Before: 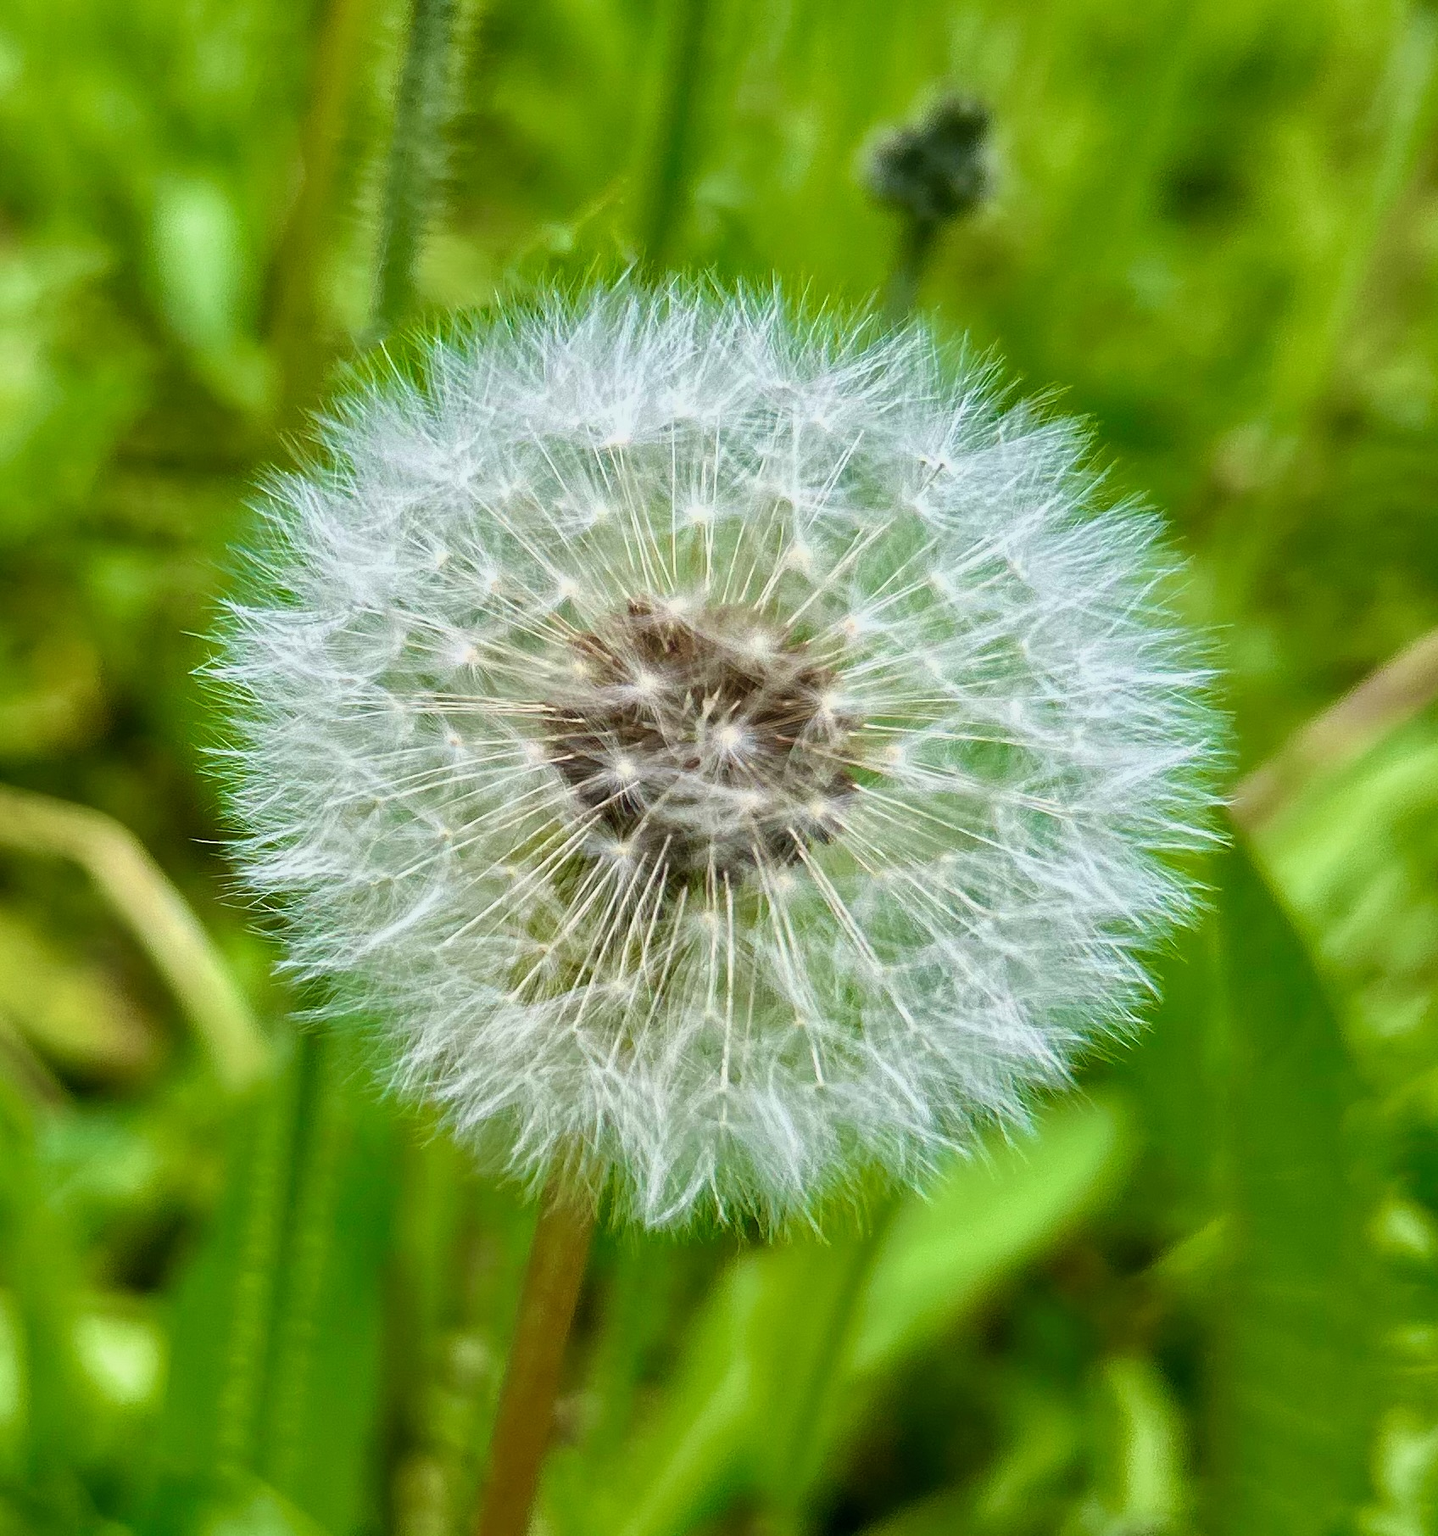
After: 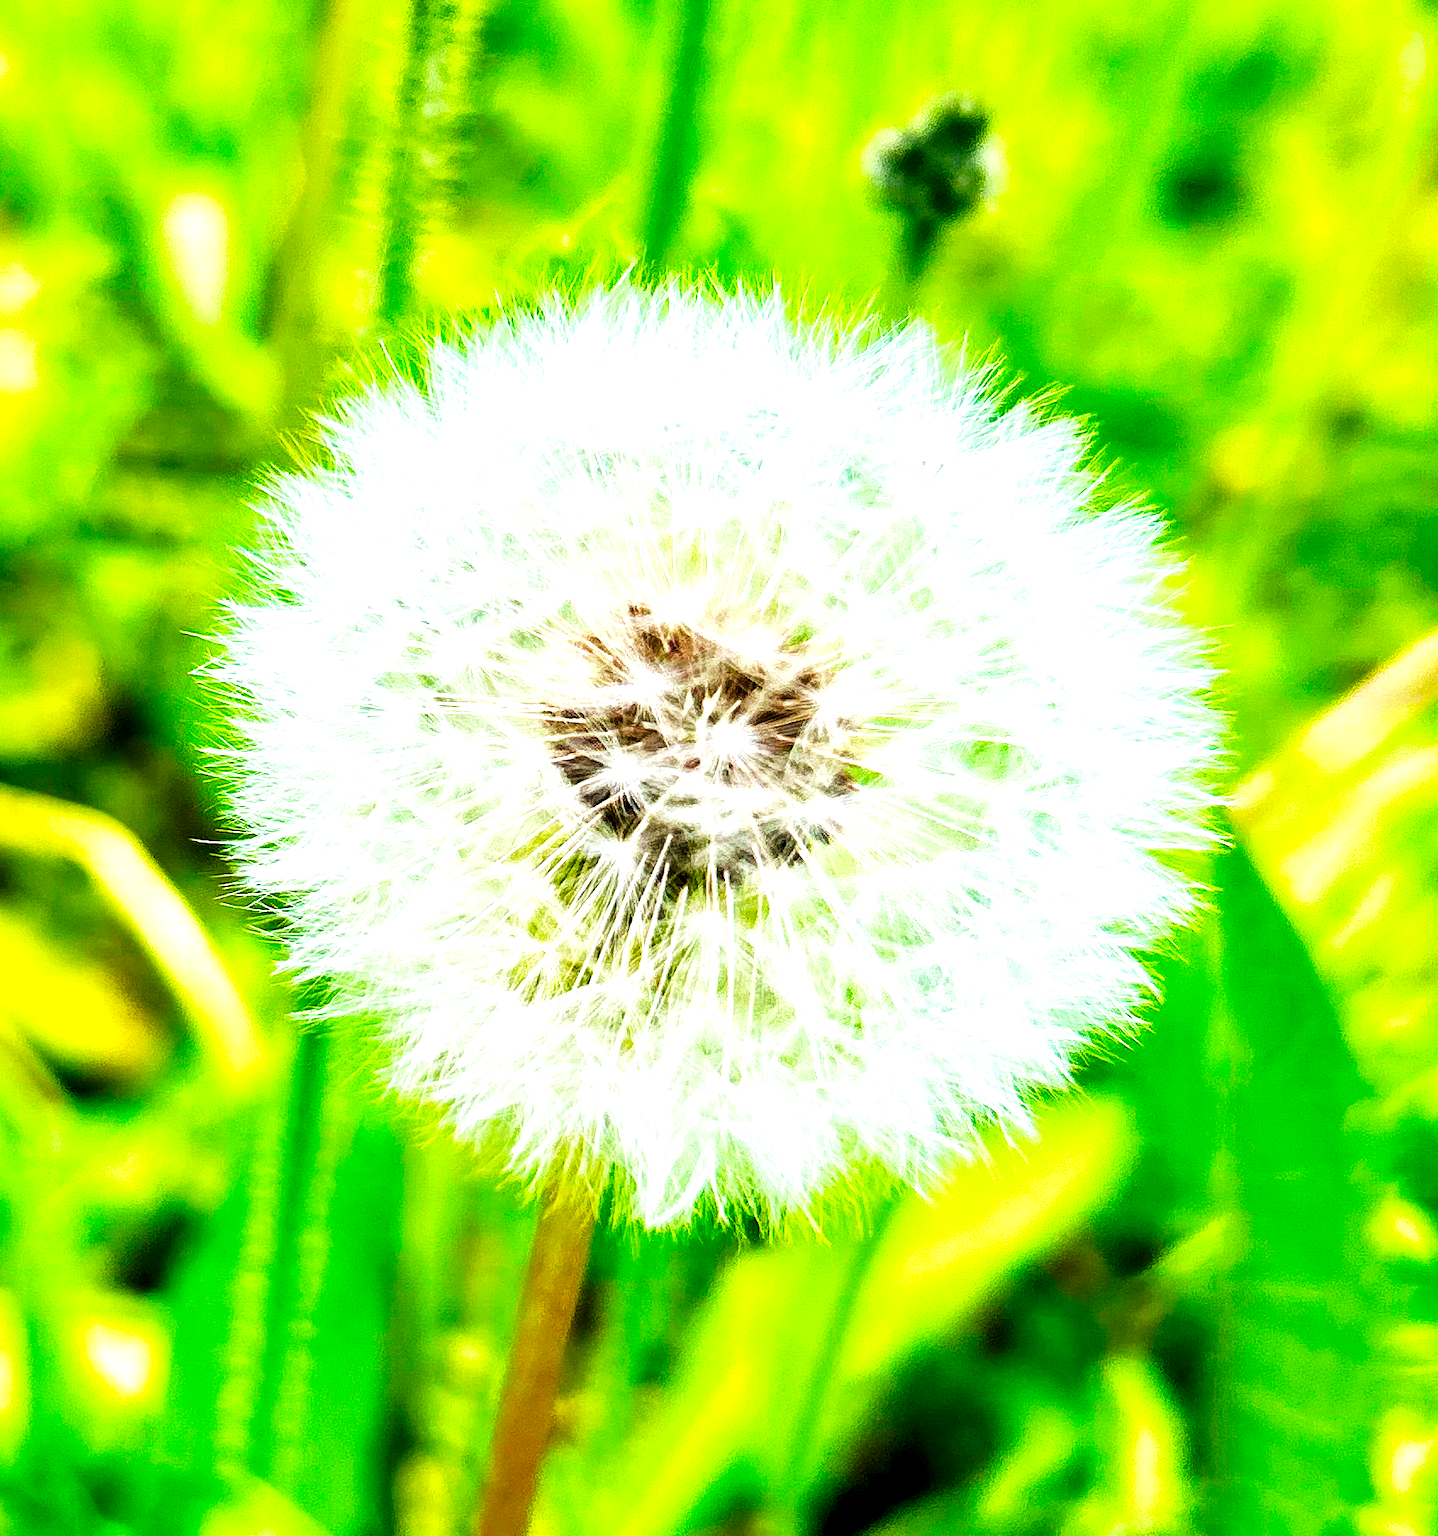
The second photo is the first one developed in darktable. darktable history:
base curve: curves: ch0 [(0, 0) (0.007, 0.004) (0.027, 0.03) (0.046, 0.07) (0.207, 0.54) (0.442, 0.872) (0.673, 0.972) (1, 1)], preserve colors none
levels: levels [0.055, 0.477, 0.9]
color calibration: output R [0.946, 0.065, -0.013, 0], output G [-0.246, 1.264, -0.017, 0], output B [0.046, -0.098, 1.05, 0], illuminant custom, x 0.344, y 0.359, temperature 5045.54 K
